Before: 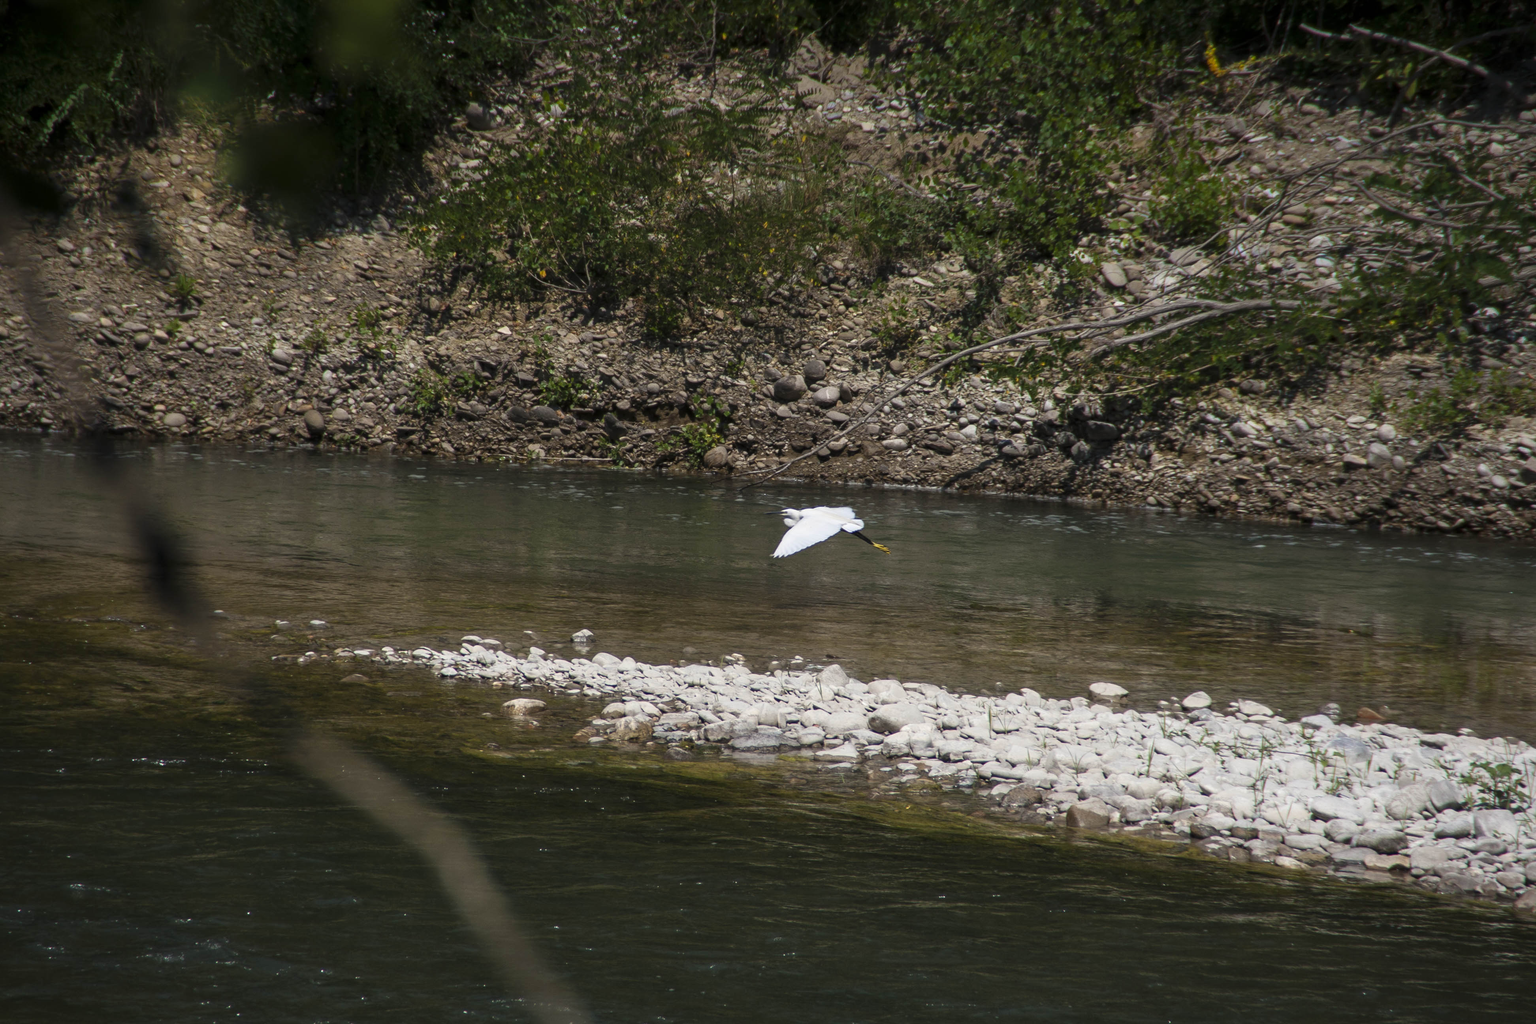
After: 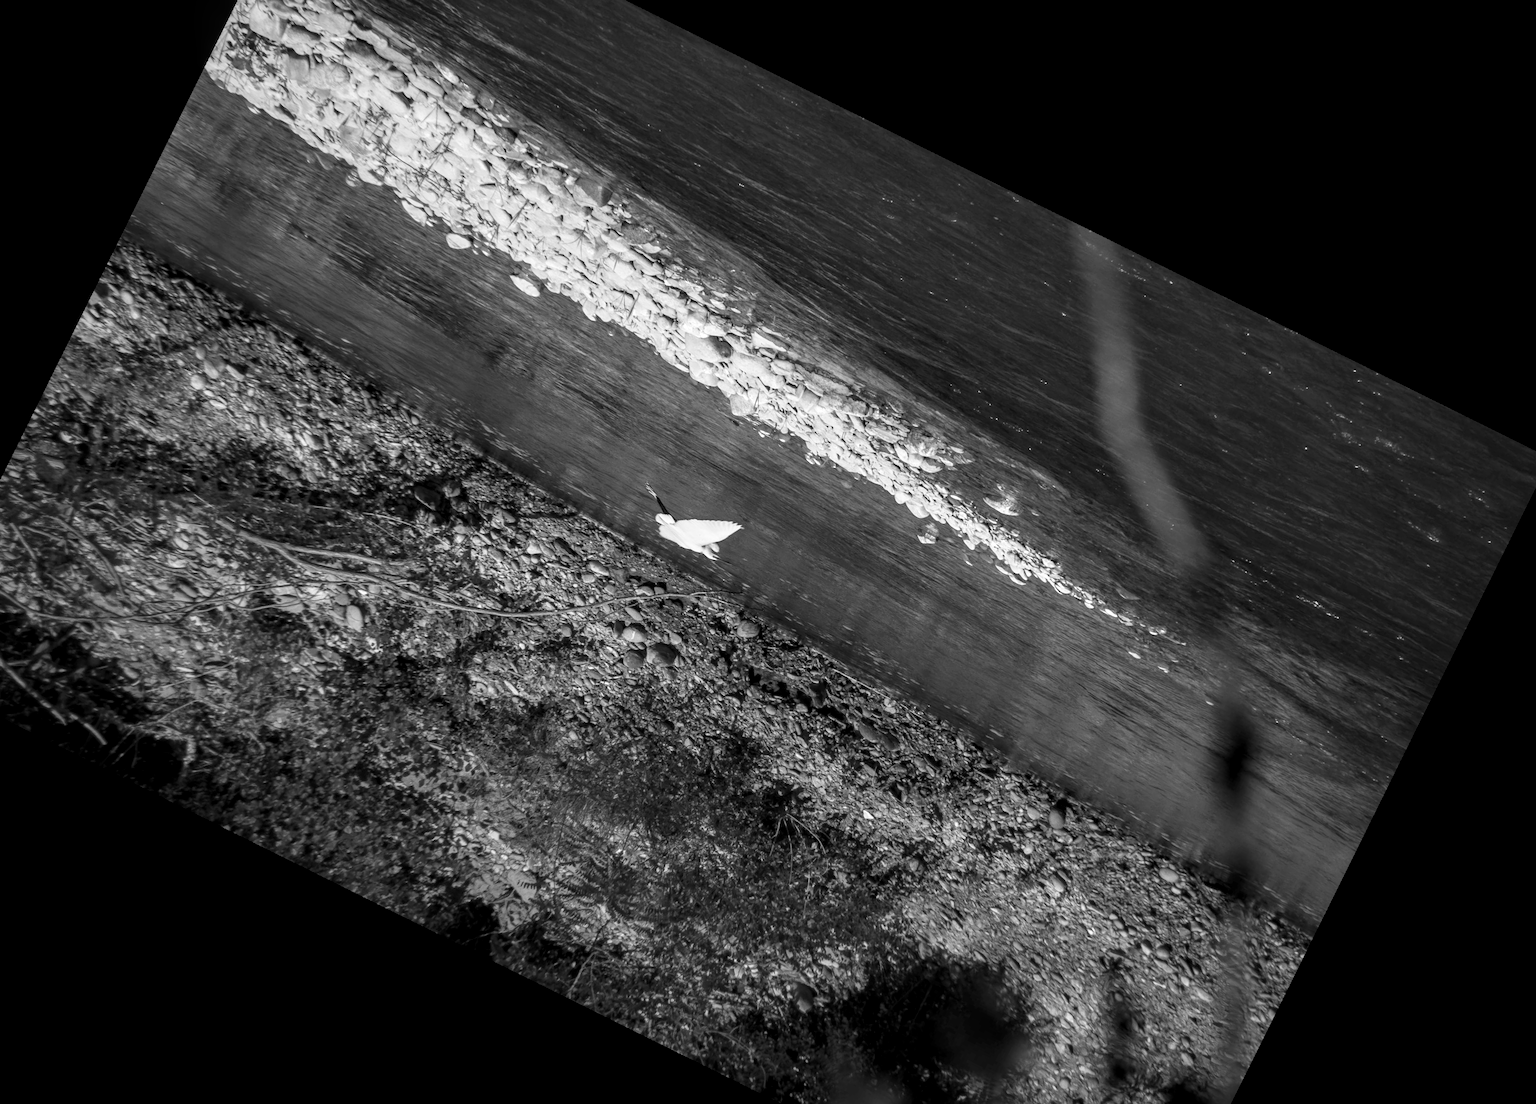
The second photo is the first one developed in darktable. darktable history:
exposure: black level correction 0.001, exposure 0.5 EV, compensate exposure bias true, compensate highlight preservation false
monochrome: a 26.22, b 42.67, size 0.8
local contrast: on, module defaults
crop and rotate: angle 148.68°, left 9.111%, top 15.603%, right 4.588%, bottom 17.041%
rotate and perspective: rotation -4.98°, automatic cropping off
